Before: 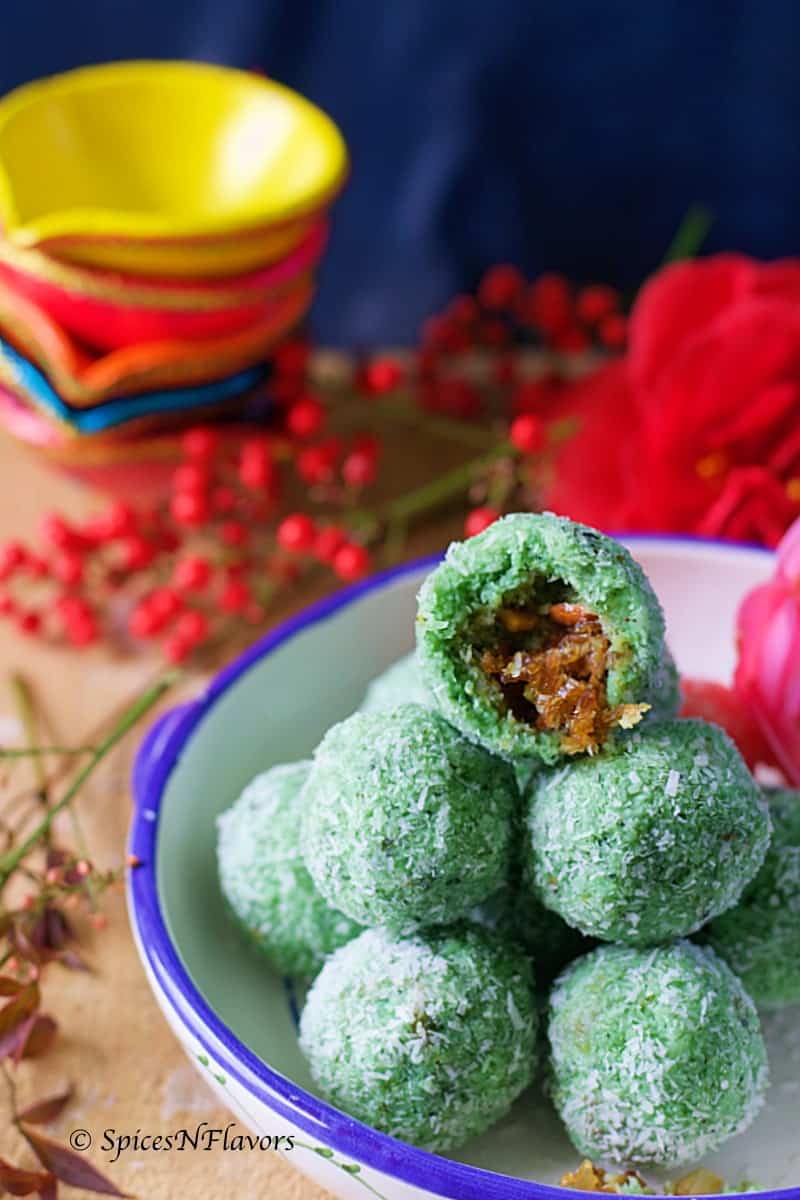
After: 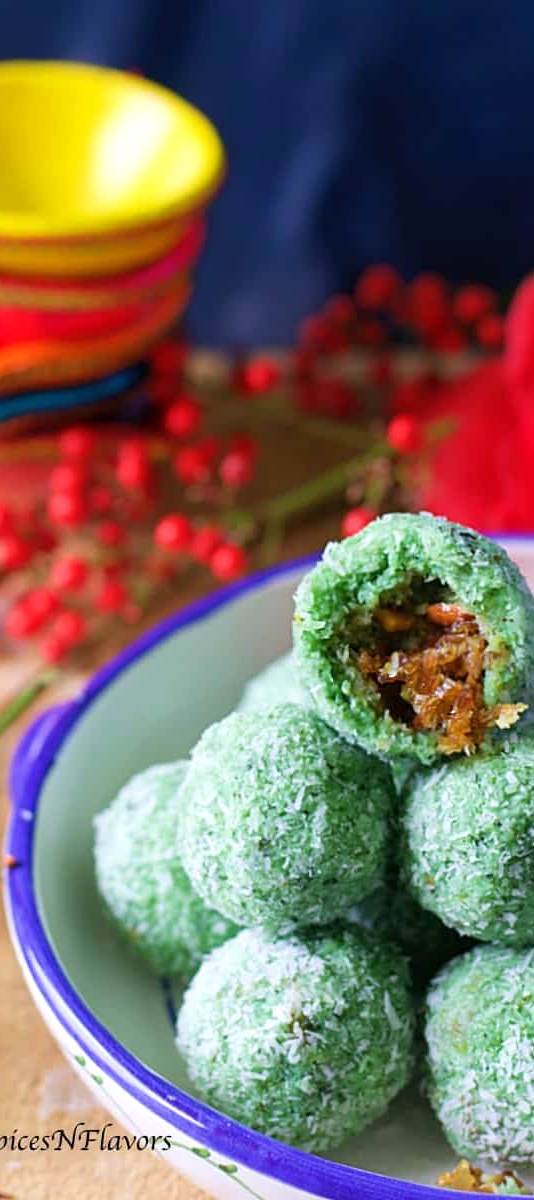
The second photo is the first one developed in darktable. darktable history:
crop: left 15.413%, right 17.795%
exposure: exposure 0.187 EV, compensate highlight preservation false
